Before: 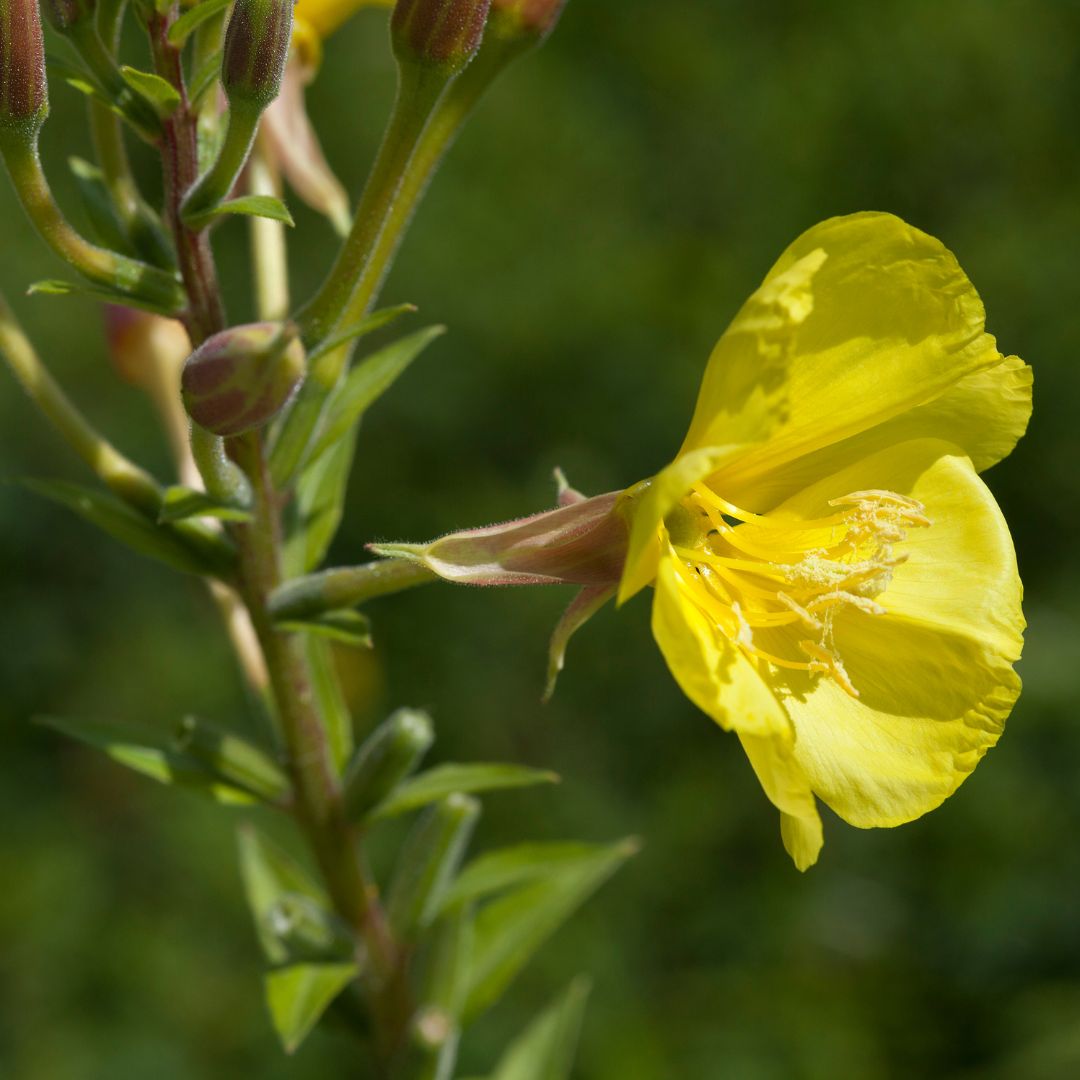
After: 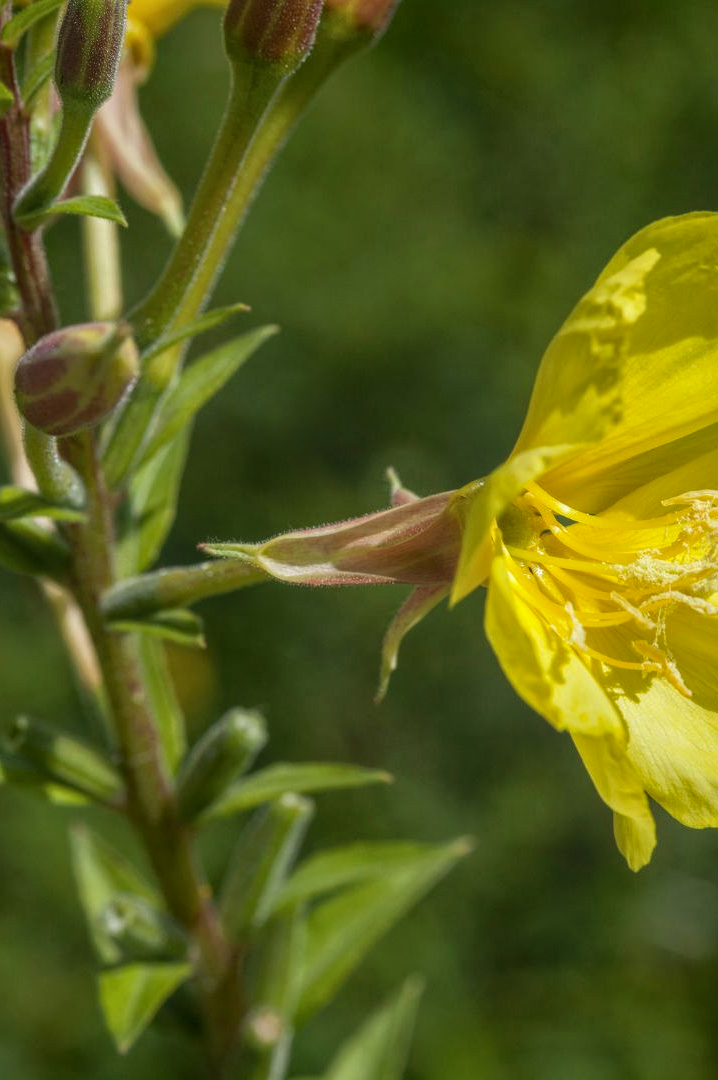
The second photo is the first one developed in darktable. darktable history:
crop and rotate: left 15.482%, right 17.966%
local contrast: highlights 67%, shadows 33%, detail 167%, midtone range 0.2
